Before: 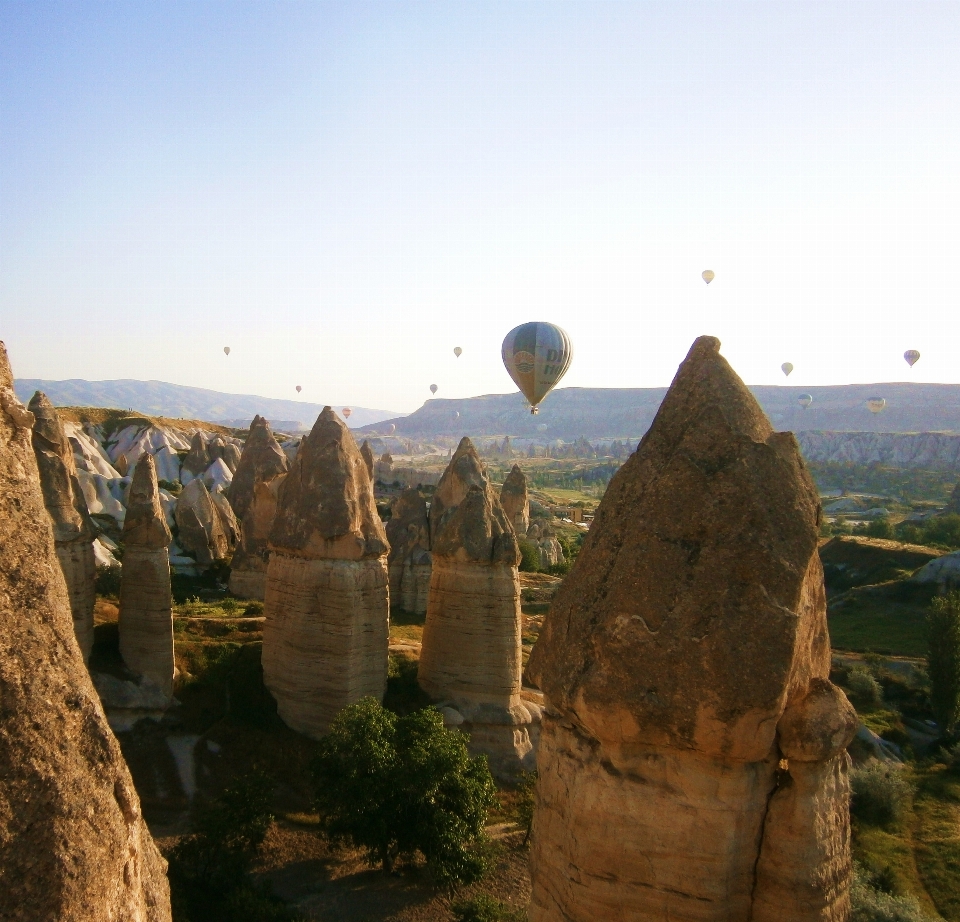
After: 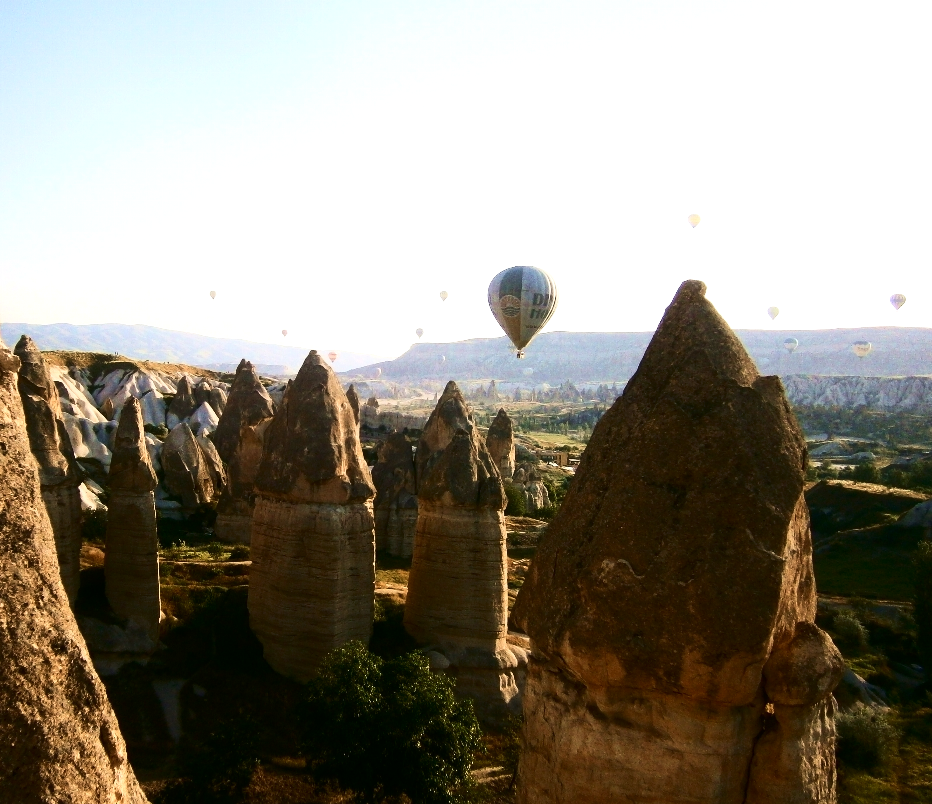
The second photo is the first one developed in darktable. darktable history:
contrast brightness saturation: contrast 0.28
tone equalizer: -8 EV -0.417 EV, -7 EV -0.389 EV, -6 EV -0.333 EV, -5 EV -0.222 EV, -3 EV 0.222 EV, -2 EV 0.333 EV, -1 EV 0.389 EV, +0 EV 0.417 EV, edges refinement/feathering 500, mask exposure compensation -1.57 EV, preserve details no
crop: left 1.507%, top 6.147%, right 1.379%, bottom 6.637%
